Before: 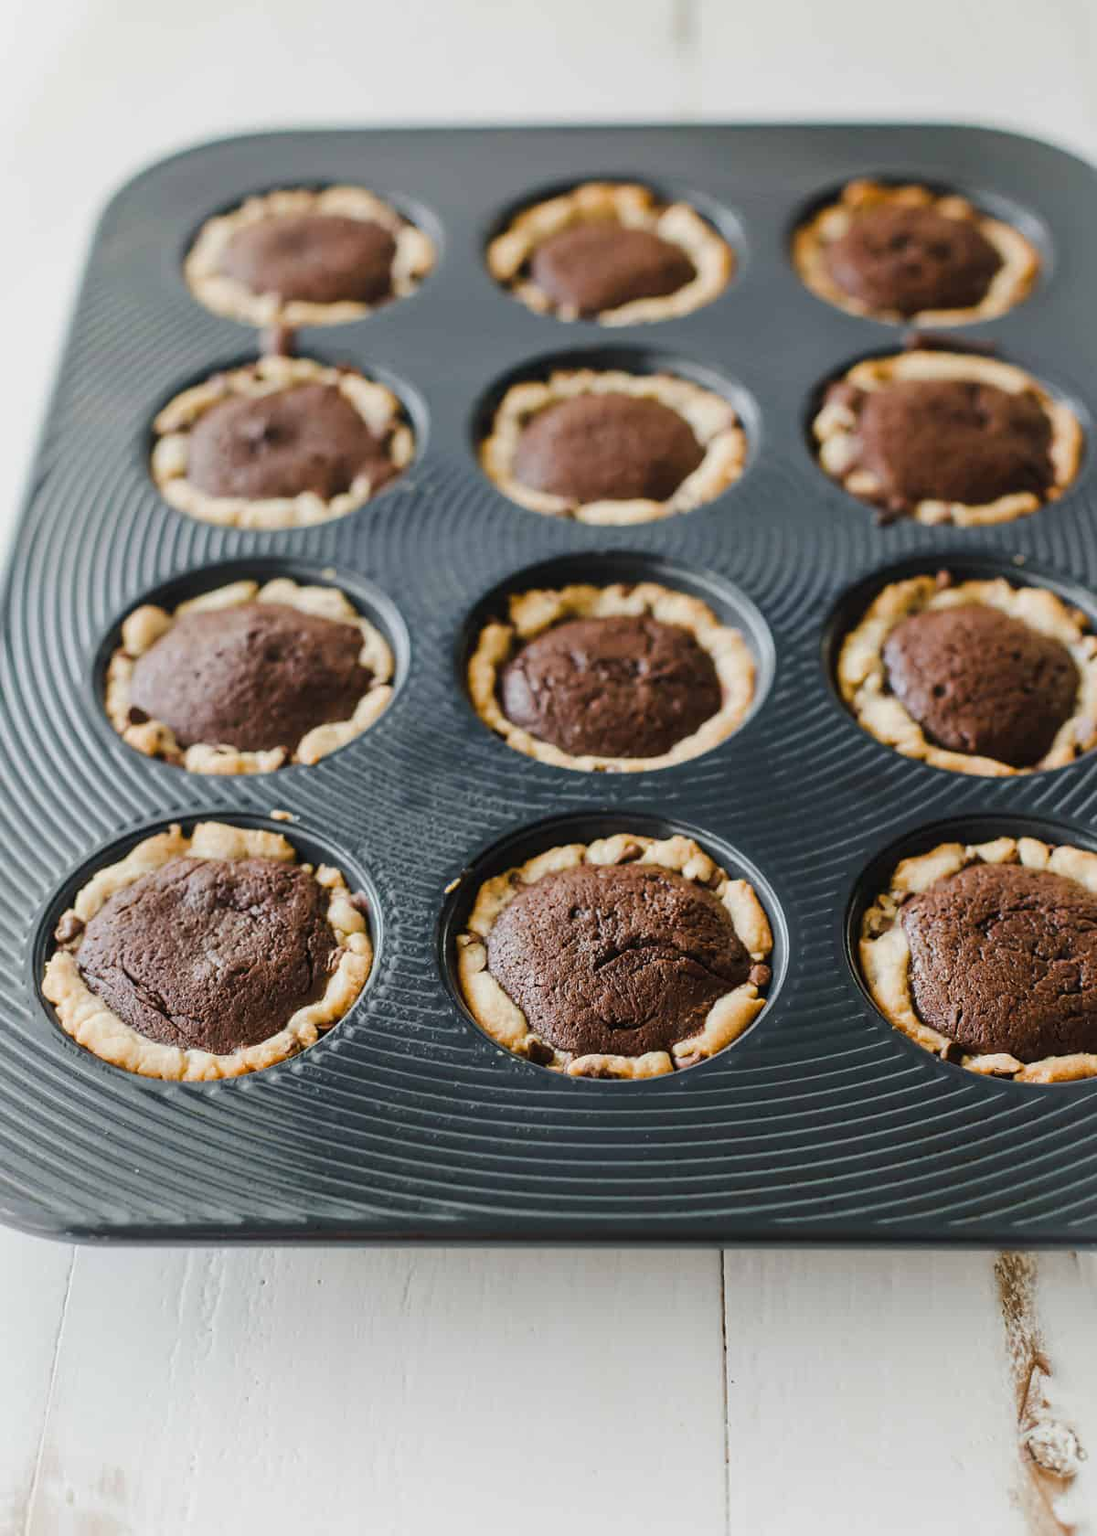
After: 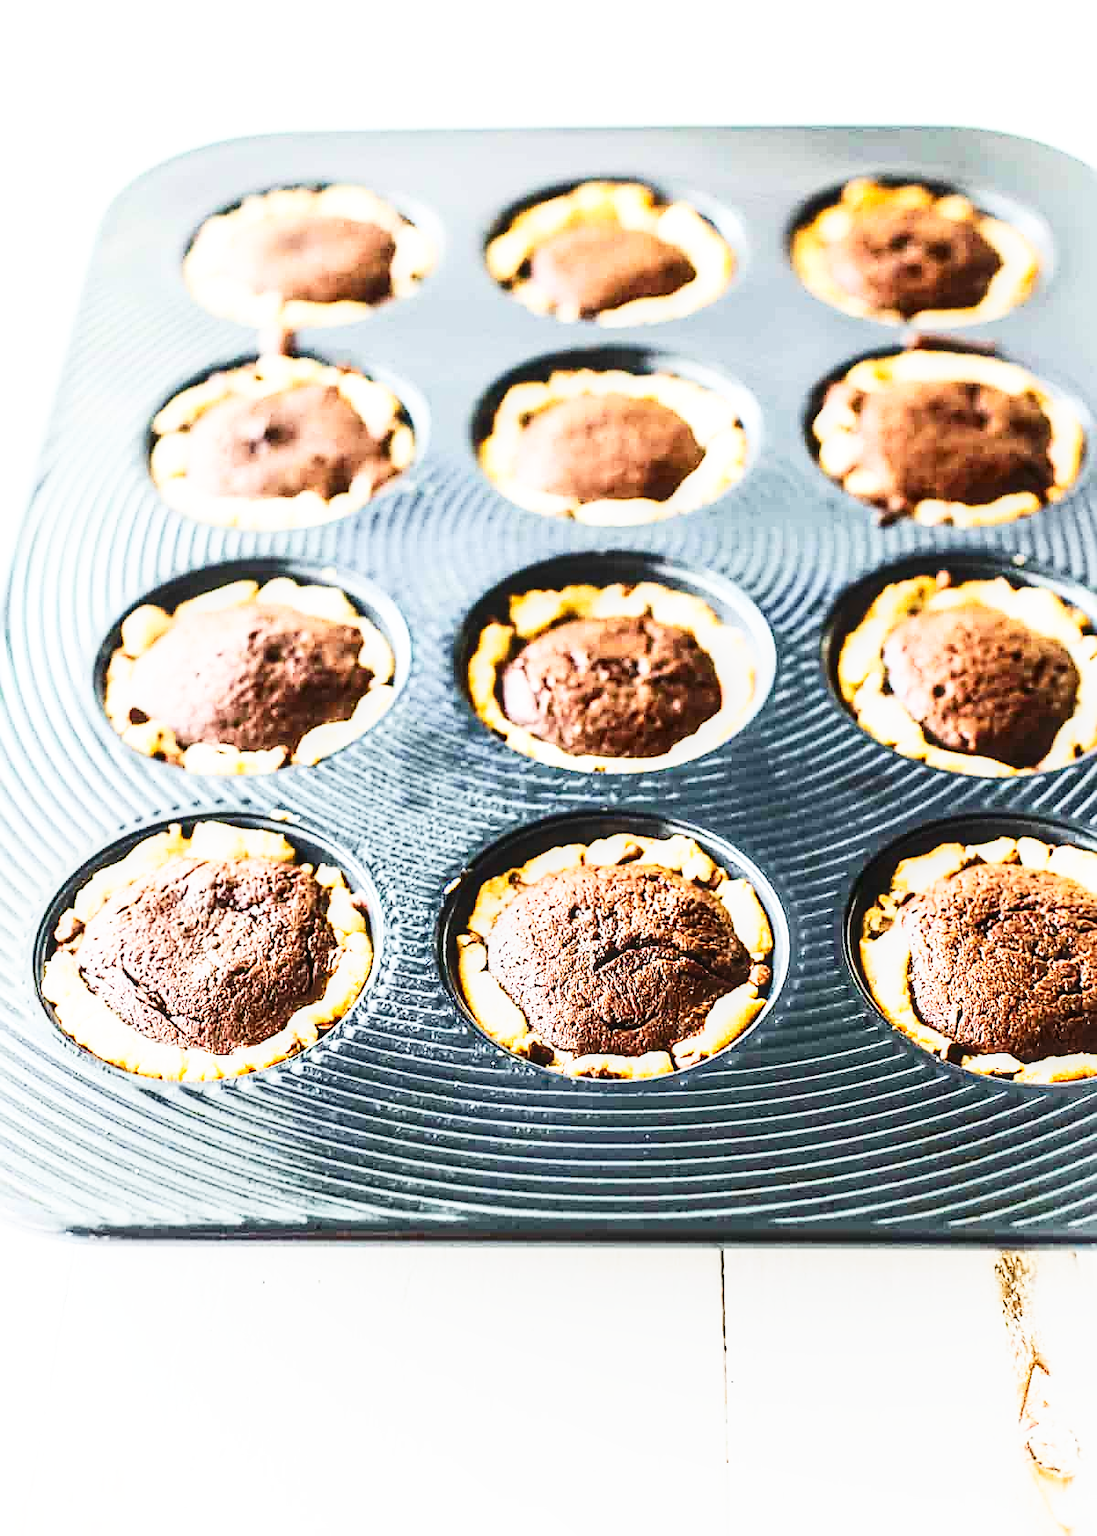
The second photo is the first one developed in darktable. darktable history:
exposure: black level correction -0.002, exposure 0.705 EV, compensate highlight preservation false
local contrast: on, module defaults
sharpen: on, module defaults
contrast brightness saturation: contrast 0.289
base curve: curves: ch0 [(0, 0) (0.007, 0.004) (0.027, 0.03) (0.046, 0.07) (0.207, 0.54) (0.442, 0.872) (0.673, 0.972) (1, 1)], preserve colors none
